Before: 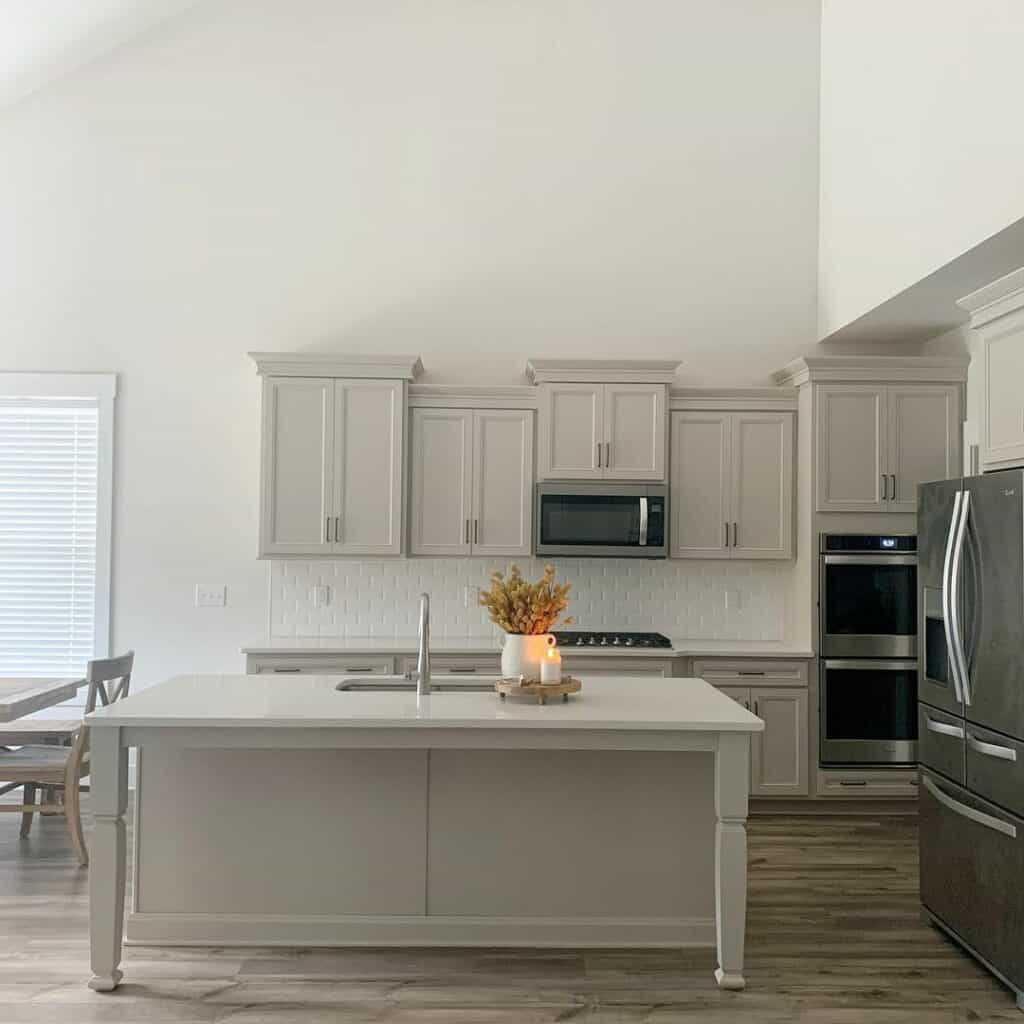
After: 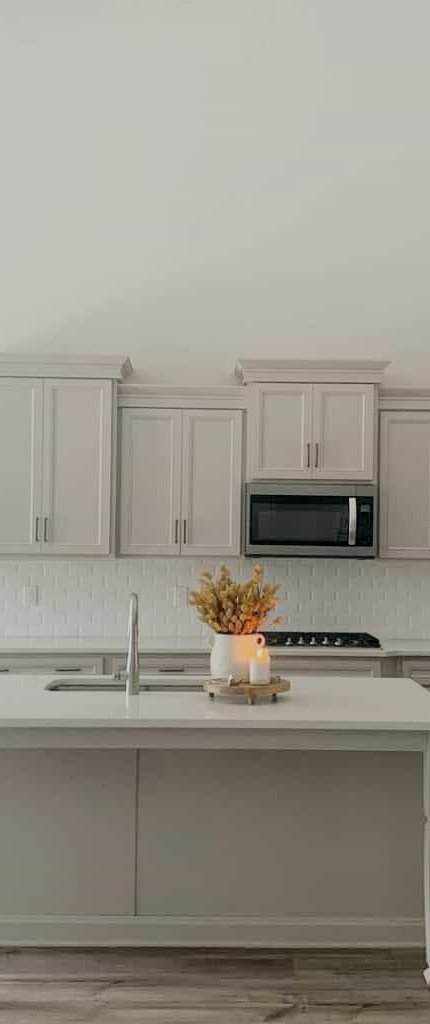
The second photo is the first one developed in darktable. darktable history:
filmic rgb: black relative exposure -7.65 EV, white relative exposure 4.56 EV, threshold 5.95 EV, hardness 3.61, contrast 1.055, enable highlight reconstruction true
crop: left 28.458%, right 29.483%
